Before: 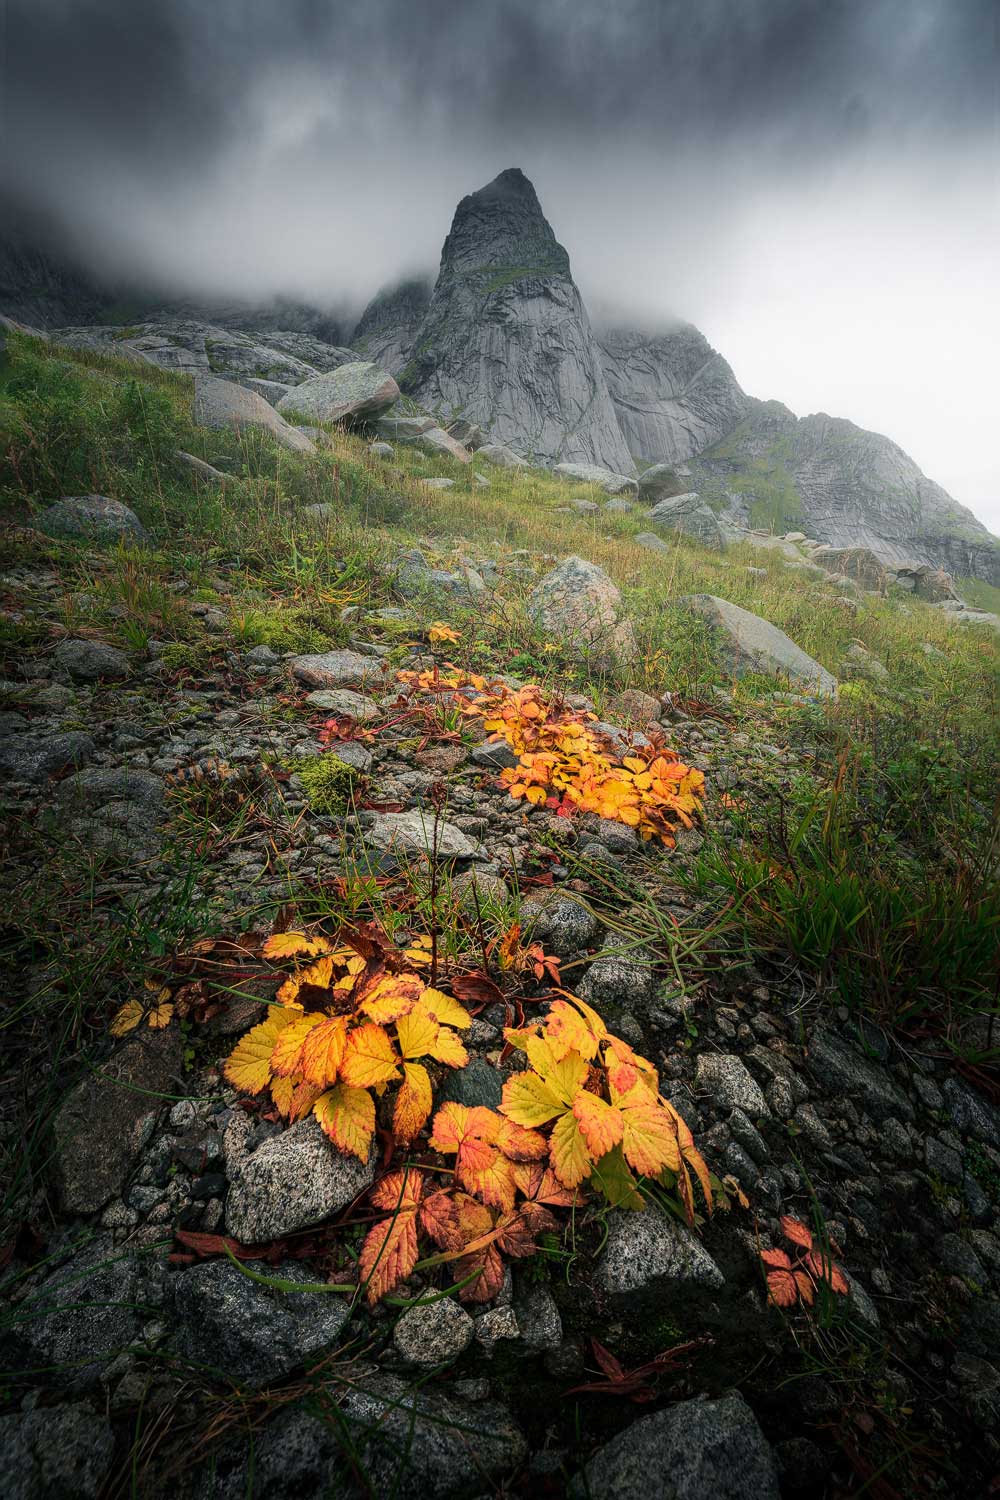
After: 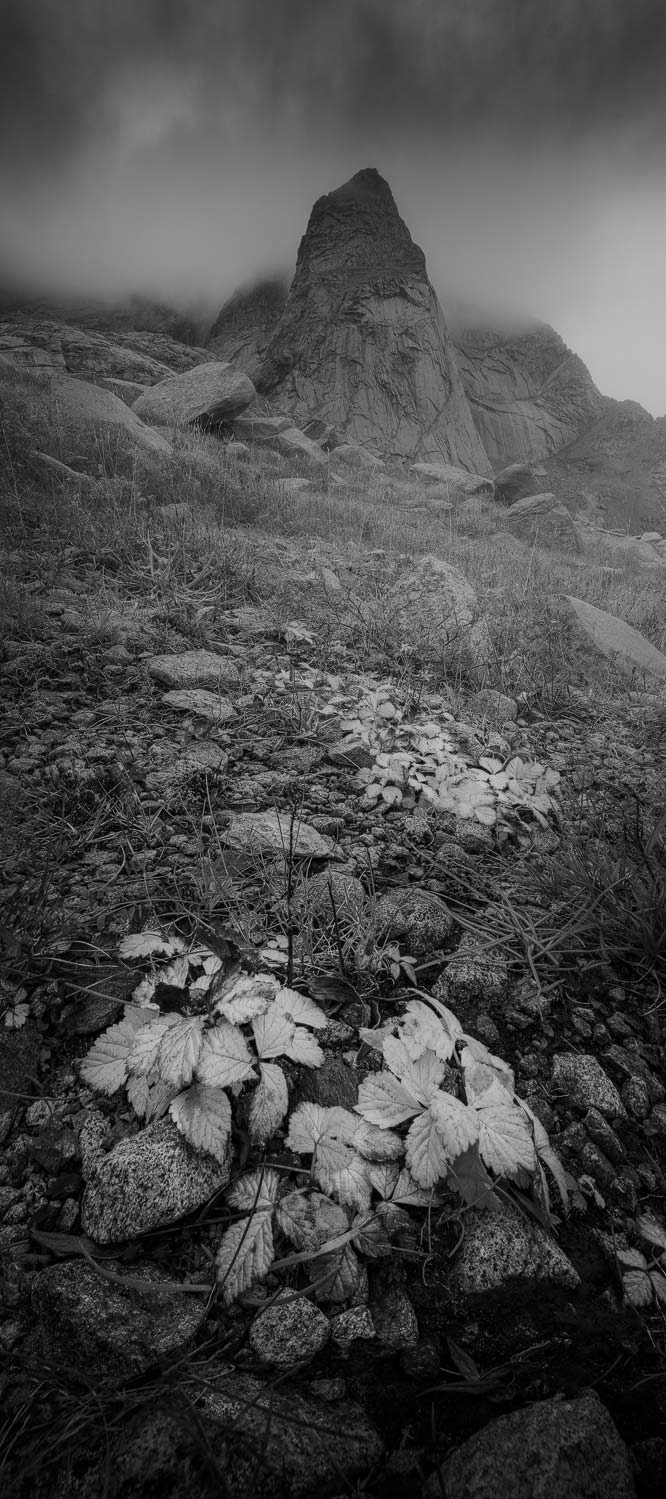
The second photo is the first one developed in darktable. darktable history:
monochrome: a 79.32, b 81.83, size 1.1
crop and rotate: left 14.436%, right 18.898%
